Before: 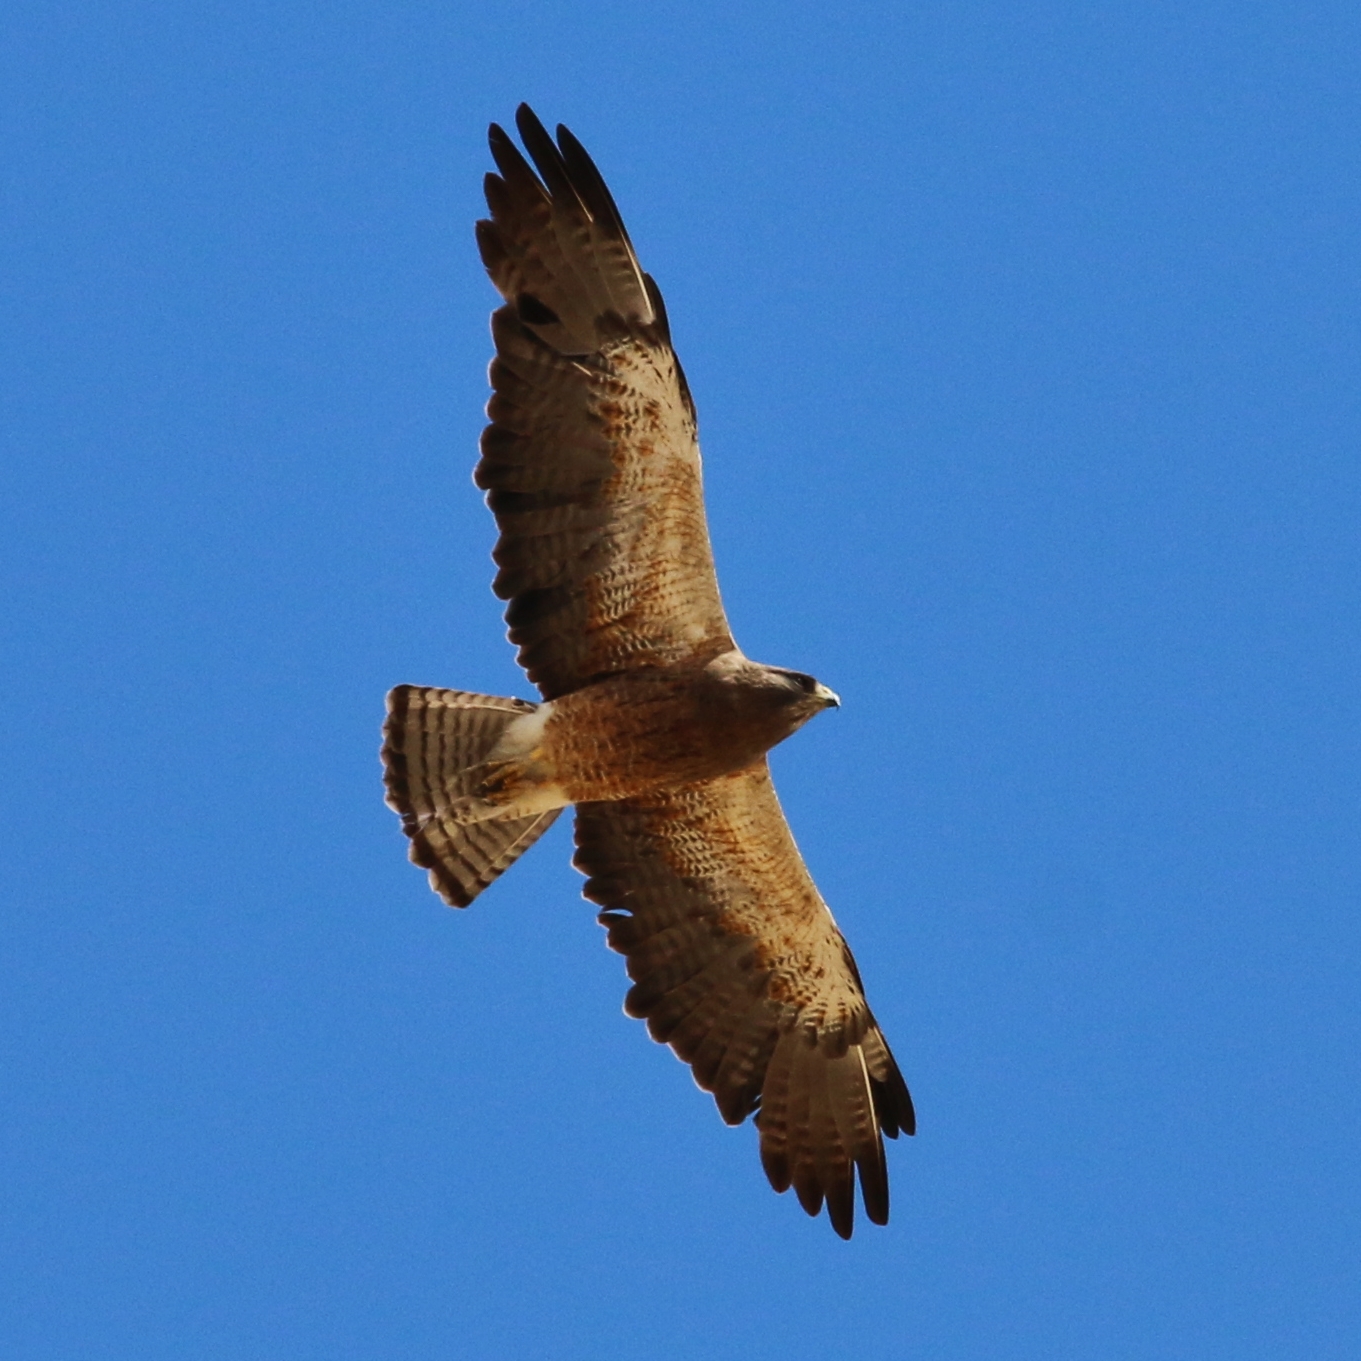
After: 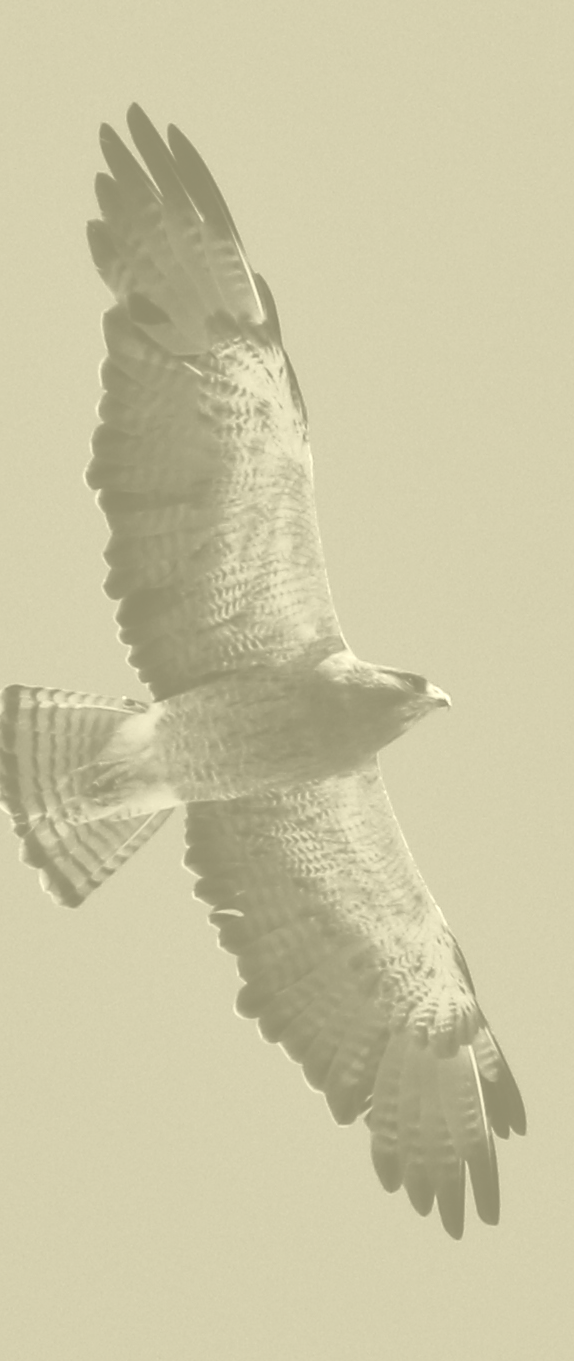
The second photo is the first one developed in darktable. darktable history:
colorize: hue 43.2°, saturation 40%, version 1
crop: left 28.583%, right 29.231%
